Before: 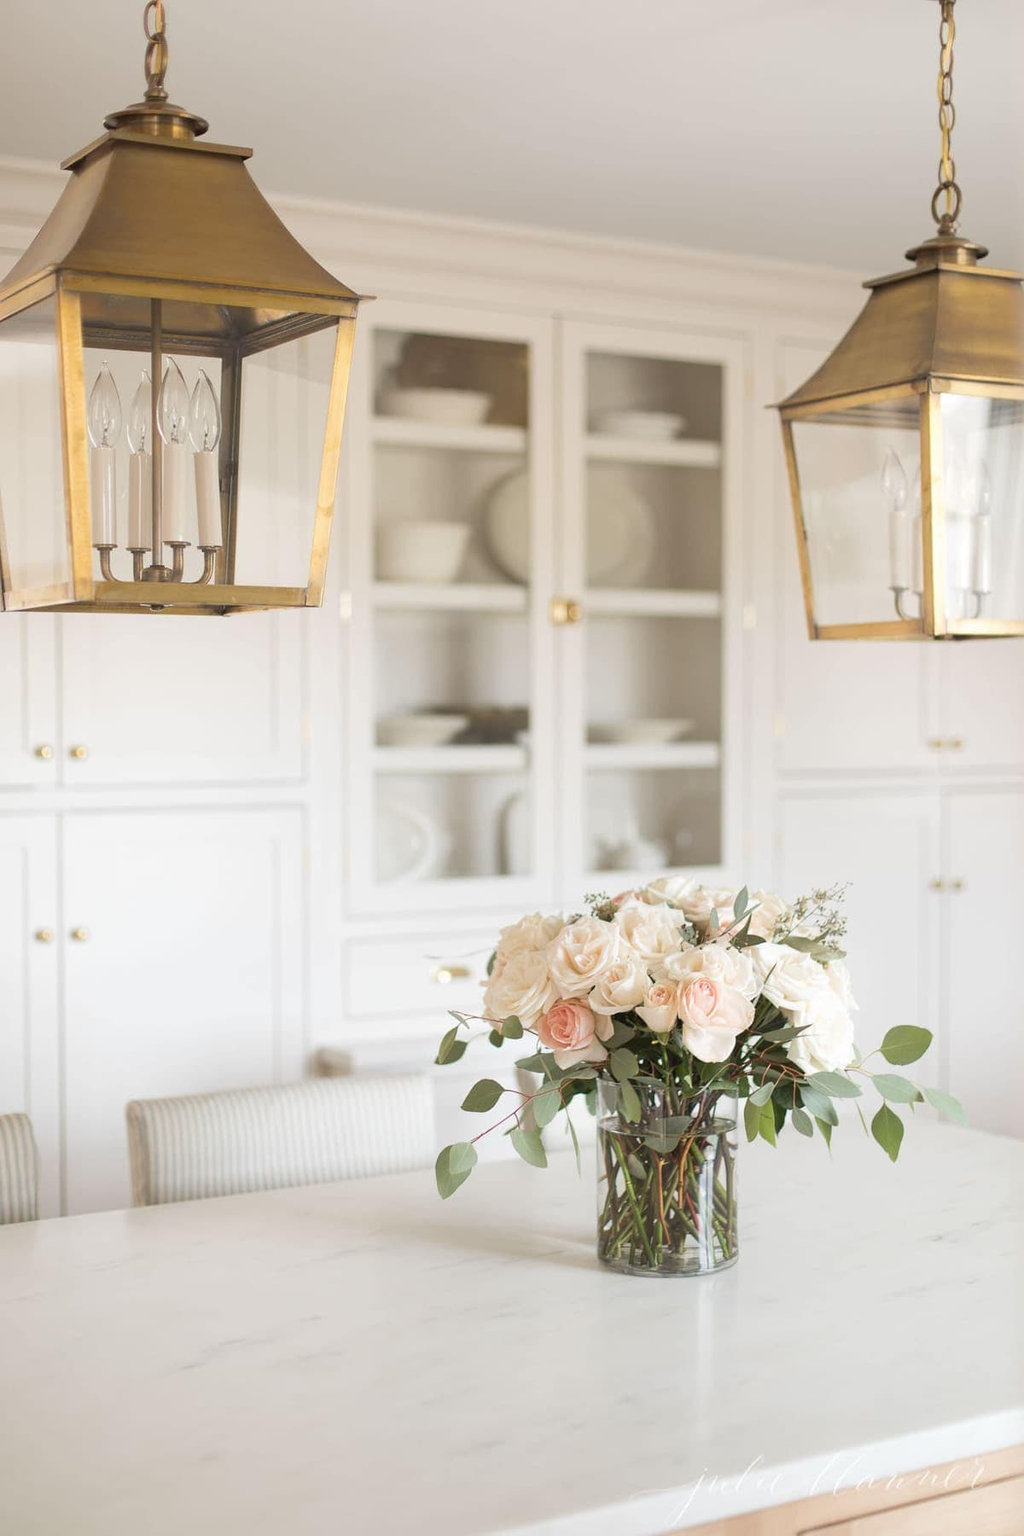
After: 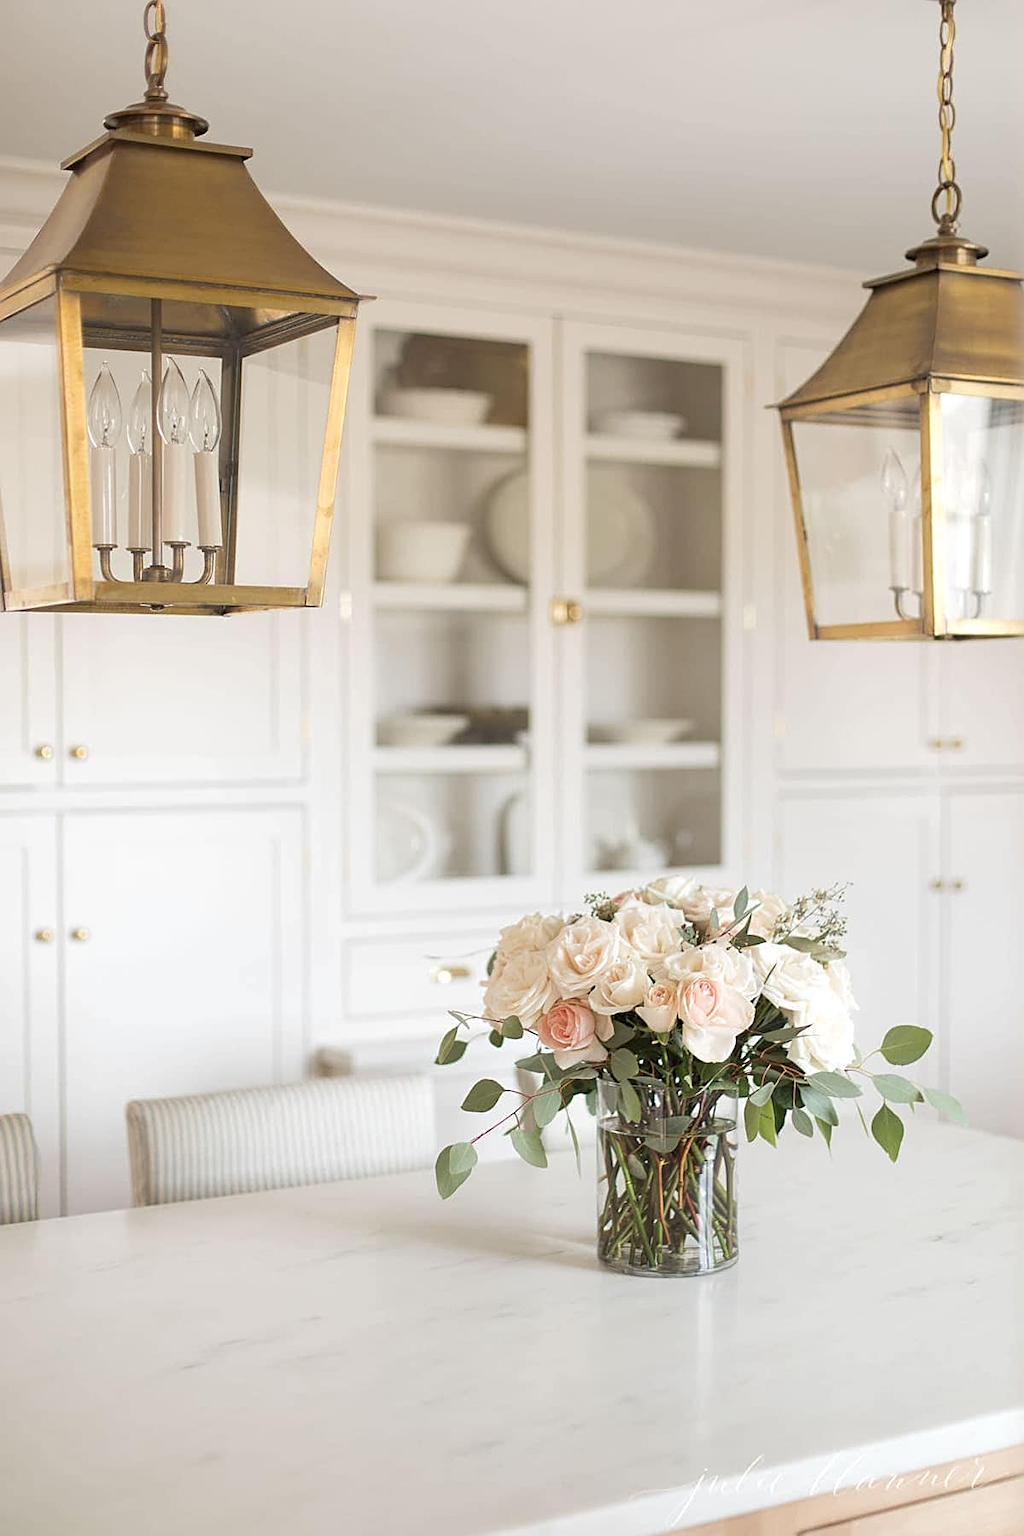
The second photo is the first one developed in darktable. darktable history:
local contrast: highlights 105%, shadows 103%, detail 119%, midtone range 0.2
sharpen: on, module defaults
